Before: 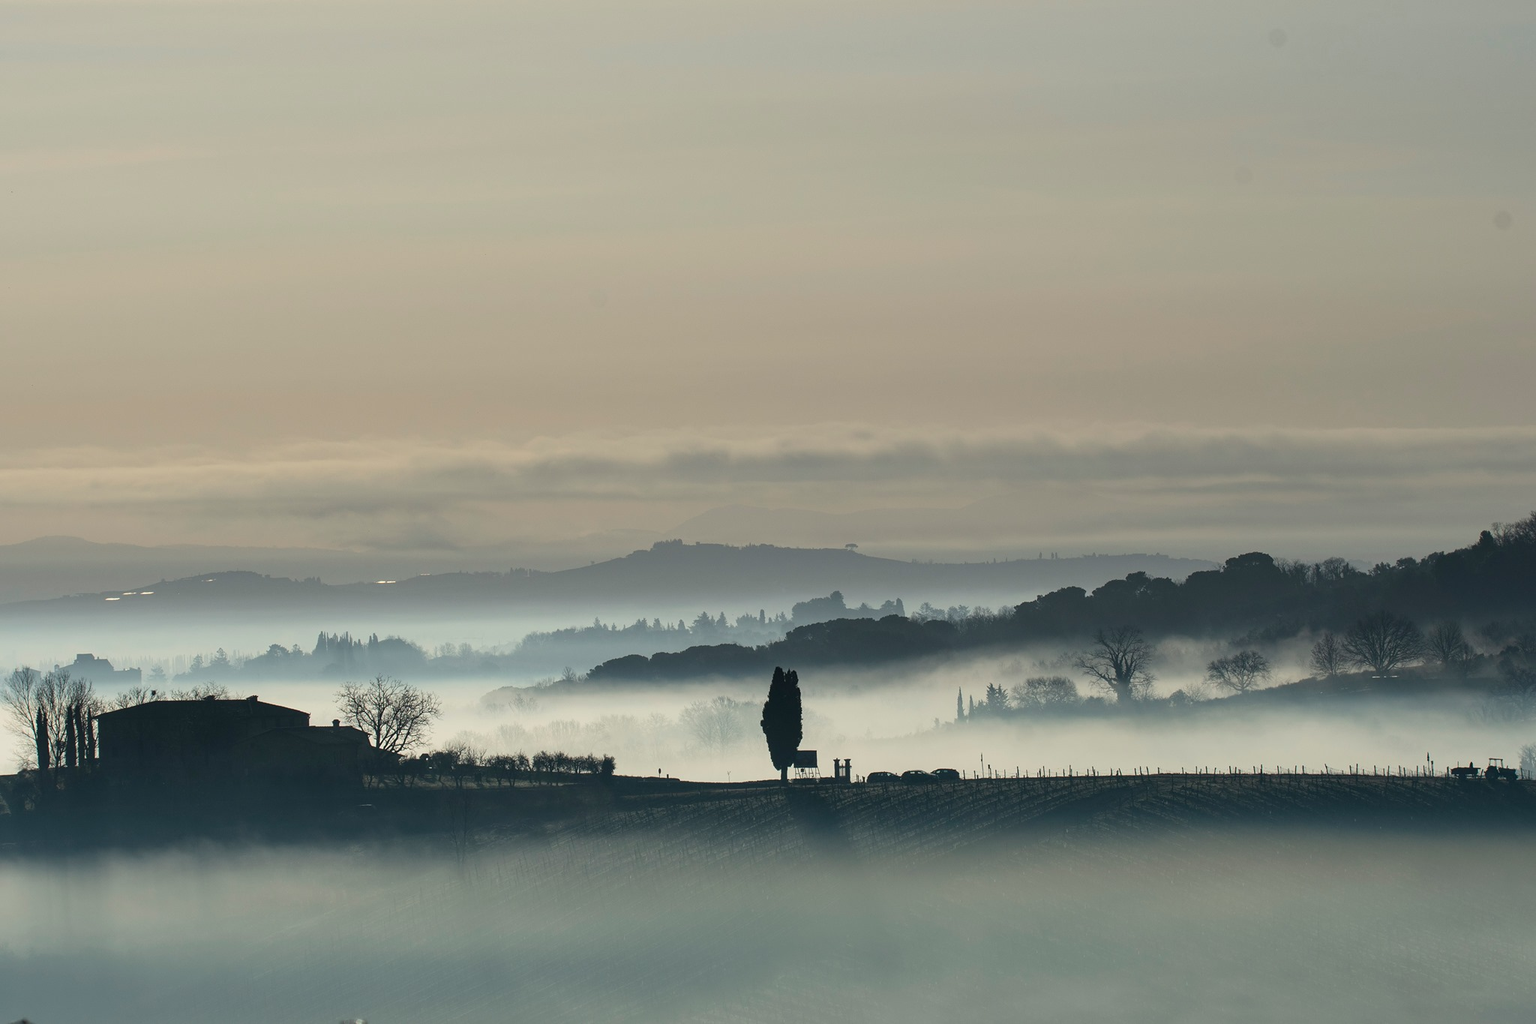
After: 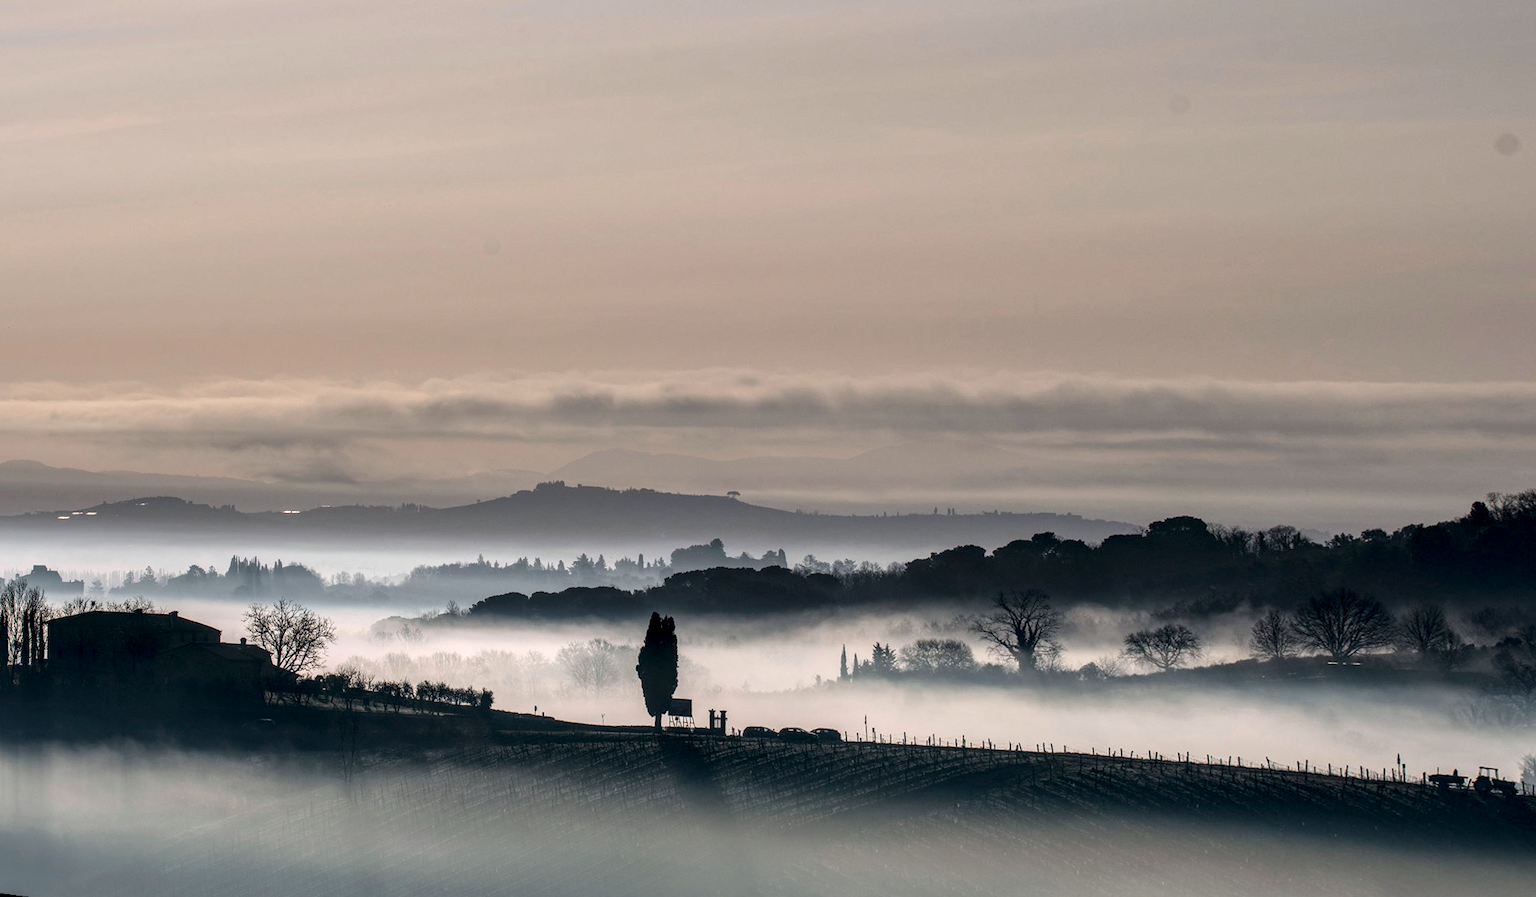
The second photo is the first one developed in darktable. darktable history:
local contrast: highlights 19%, detail 186%
white balance: red 1.066, blue 1.119
rgb curve: curves: ch2 [(0, 0) (0.567, 0.512) (1, 1)], mode RGB, independent channels
rotate and perspective: rotation 1.69°, lens shift (vertical) -0.023, lens shift (horizontal) -0.291, crop left 0.025, crop right 0.988, crop top 0.092, crop bottom 0.842
